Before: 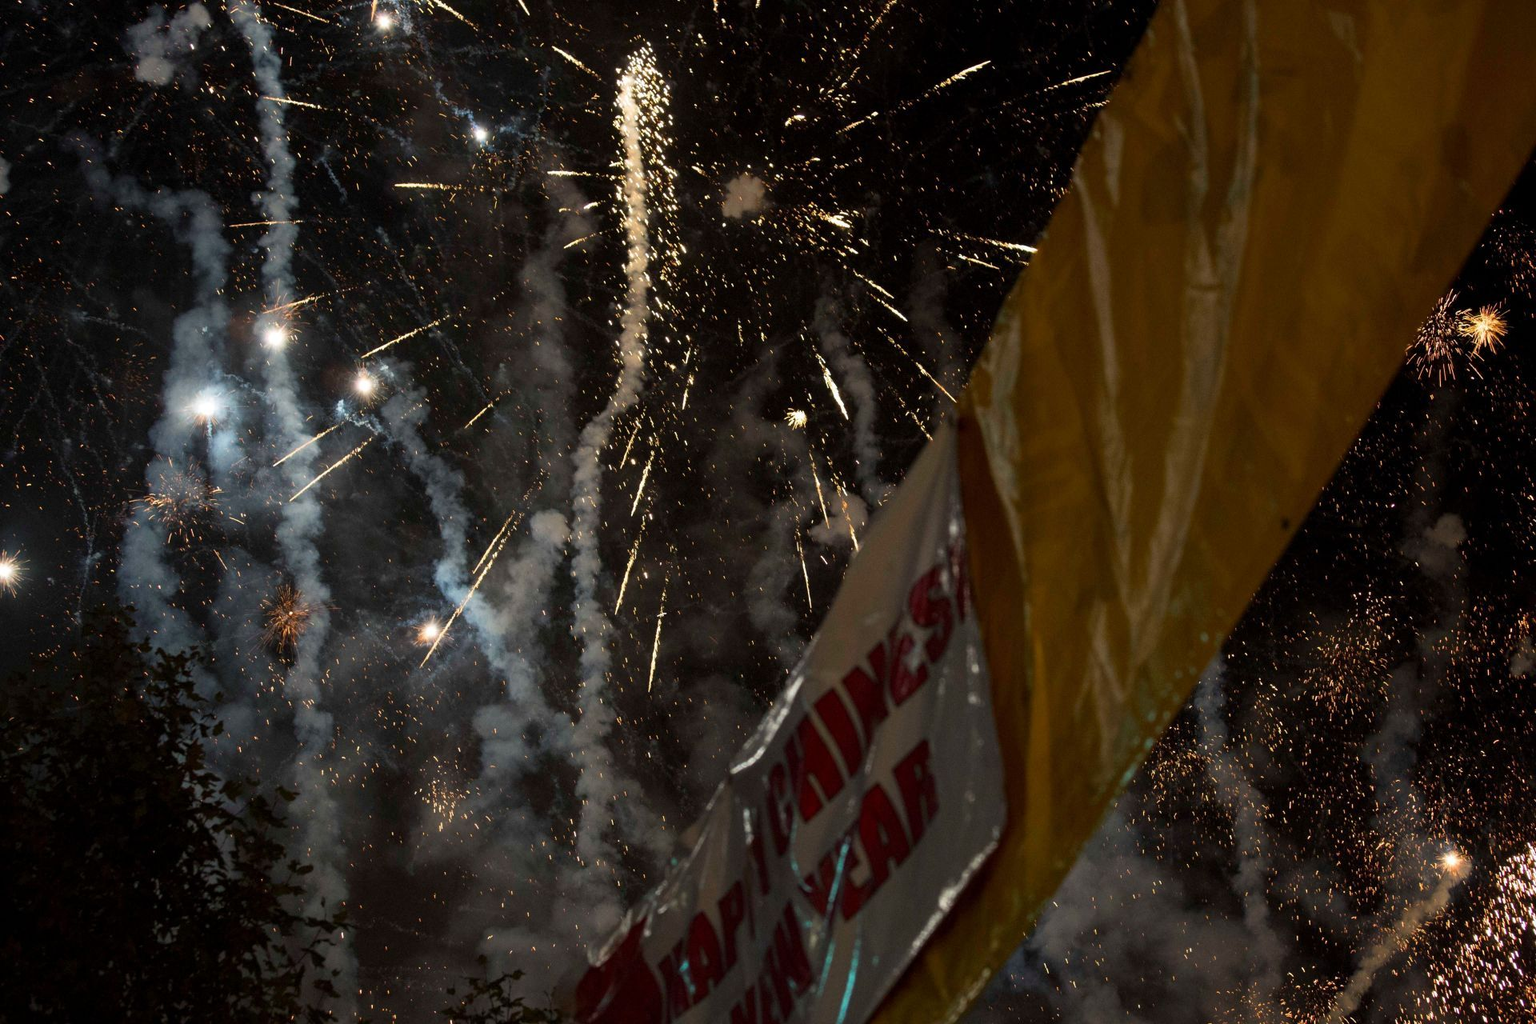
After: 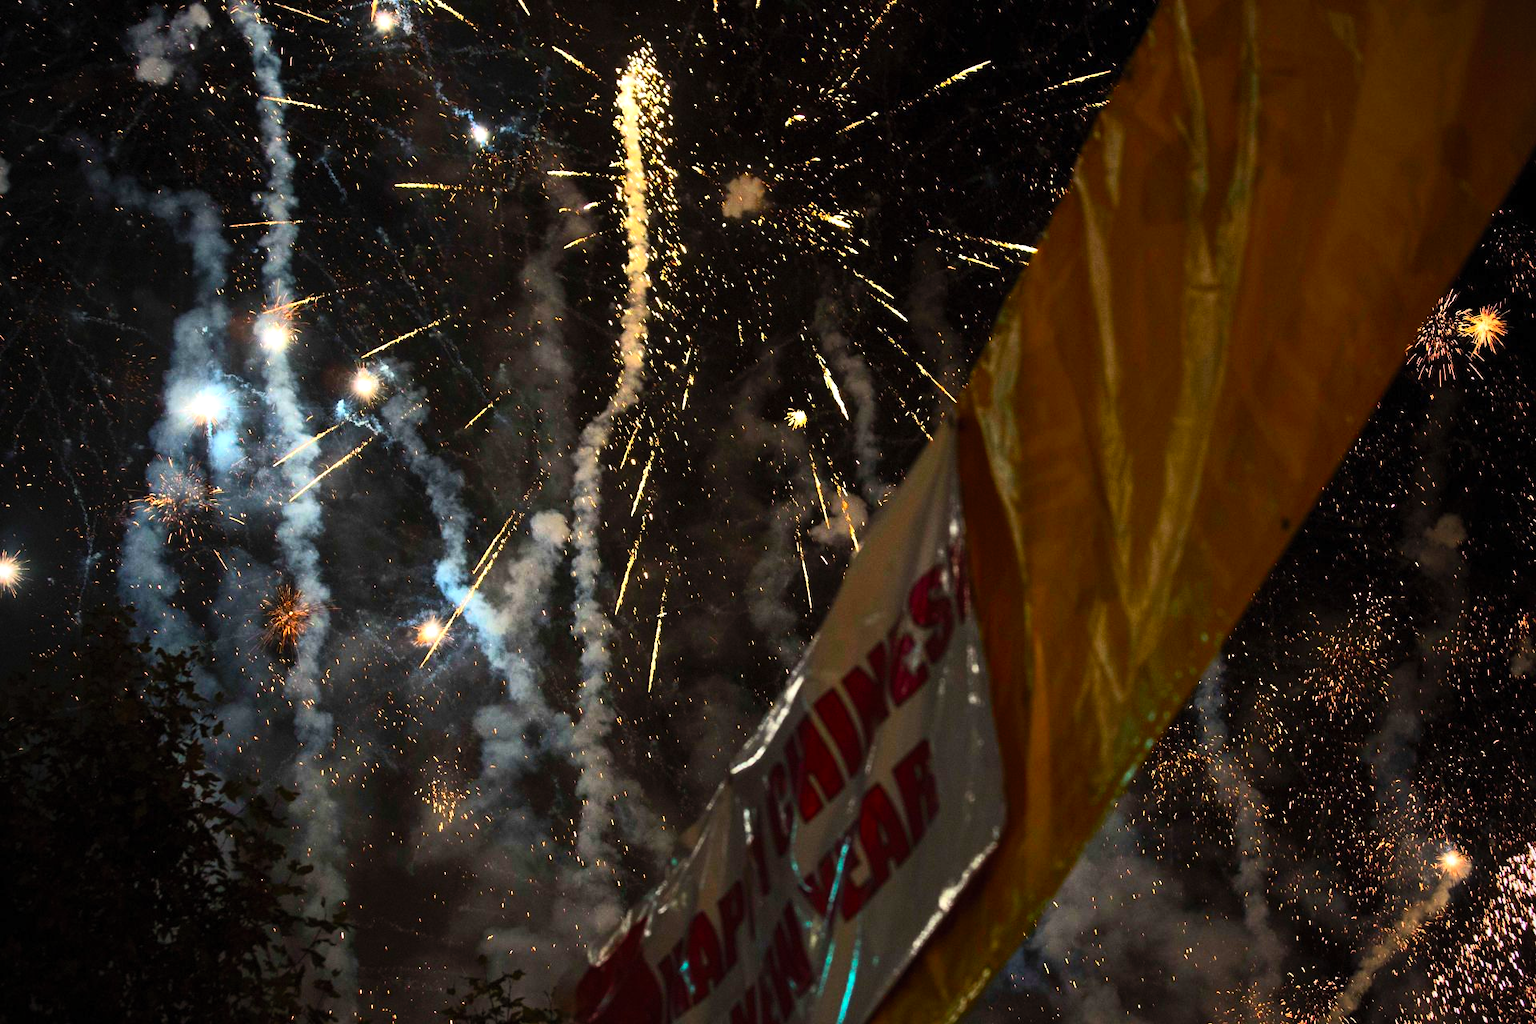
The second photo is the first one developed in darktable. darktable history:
tone equalizer: -8 EV -0.775 EV, -7 EV -0.706 EV, -6 EV -0.57 EV, -5 EV -0.376 EV, -3 EV 0.404 EV, -2 EV 0.6 EV, -1 EV 0.696 EV, +0 EV 0.725 EV, edges refinement/feathering 500, mask exposure compensation -1.57 EV, preserve details no
contrast brightness saturation: contrast 0.202, brightness 0.201, saturation 0.791
vignetting: fall-off radius 61.09%
